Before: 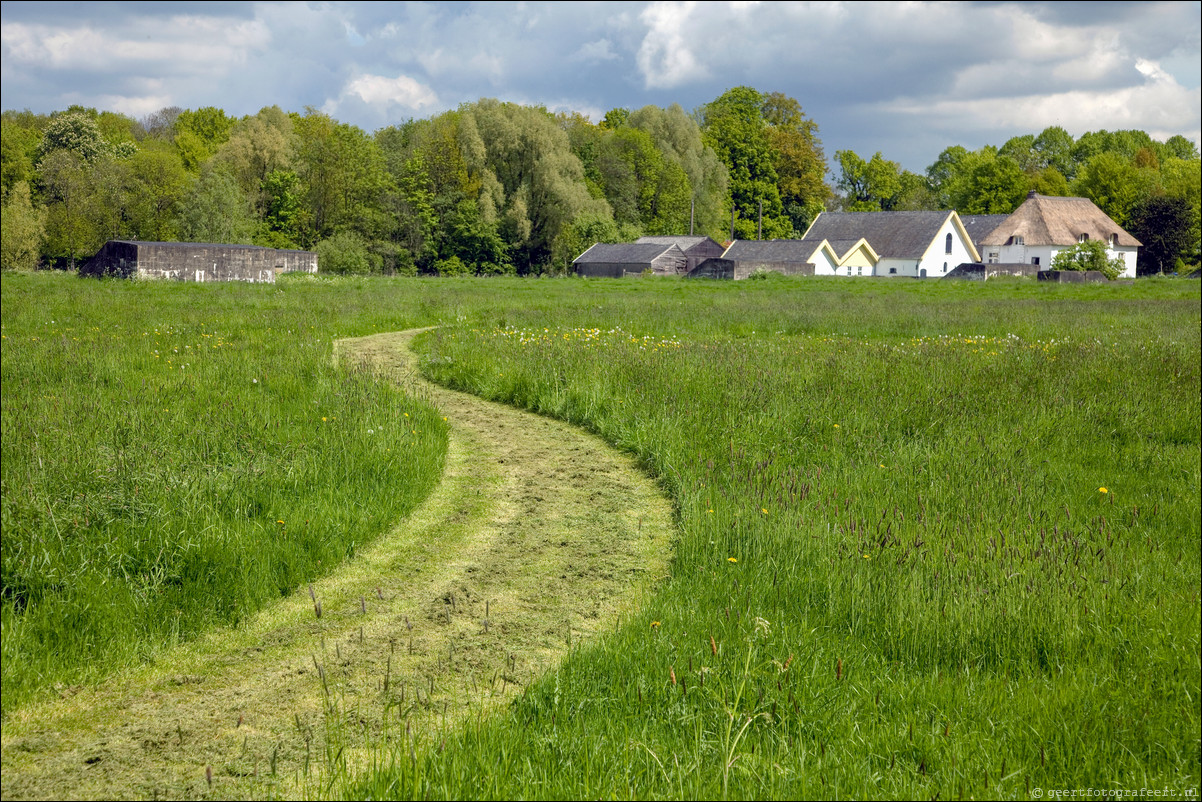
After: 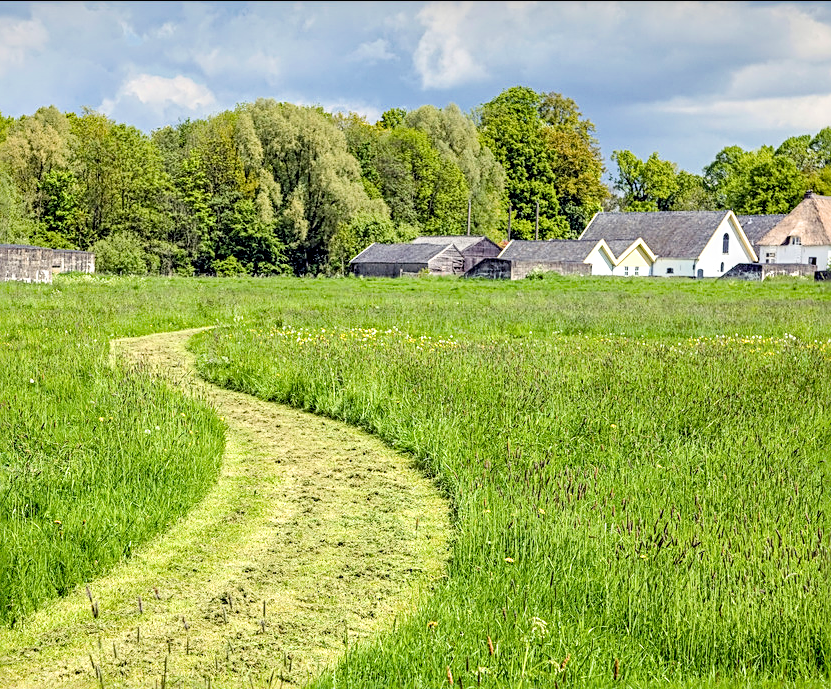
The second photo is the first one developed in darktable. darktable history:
sharpen: radius 2.572, amount 0.684
local contrast: highlights 43%, shadows 61%, detail 136%, midtone range 0.512
exposure: exposure 0.586 EV, compensate exposure bias true, compensate highlight preservation false
filmic rgb: black relative exposure -7.65 EV, white relative exposure 4.56 EV, hardness 3.61, contrast 0.996, color science v6 (2022), iterations of high-quality reconstruction 0
crop: left 18.56%, right 12.269%, bottom 14.031%
